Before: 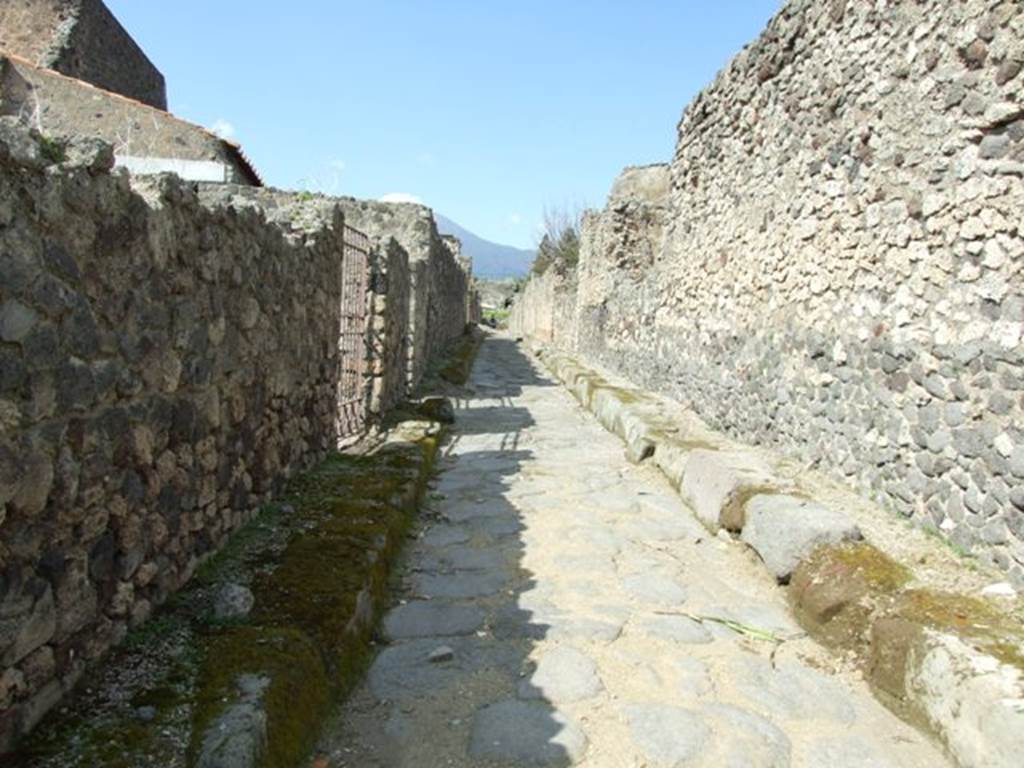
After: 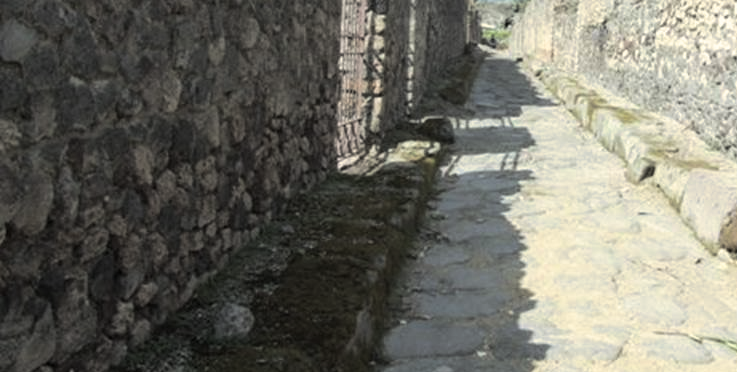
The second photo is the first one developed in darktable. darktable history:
exposure: compensate highlight preservation false
crop: top 36.498%, right 27.964%, bottom 14.995%
split-toning: shadows › hue 43.2°, shadows › saturation 0, highlights › hue 50.4°, highlights › saturation 1
